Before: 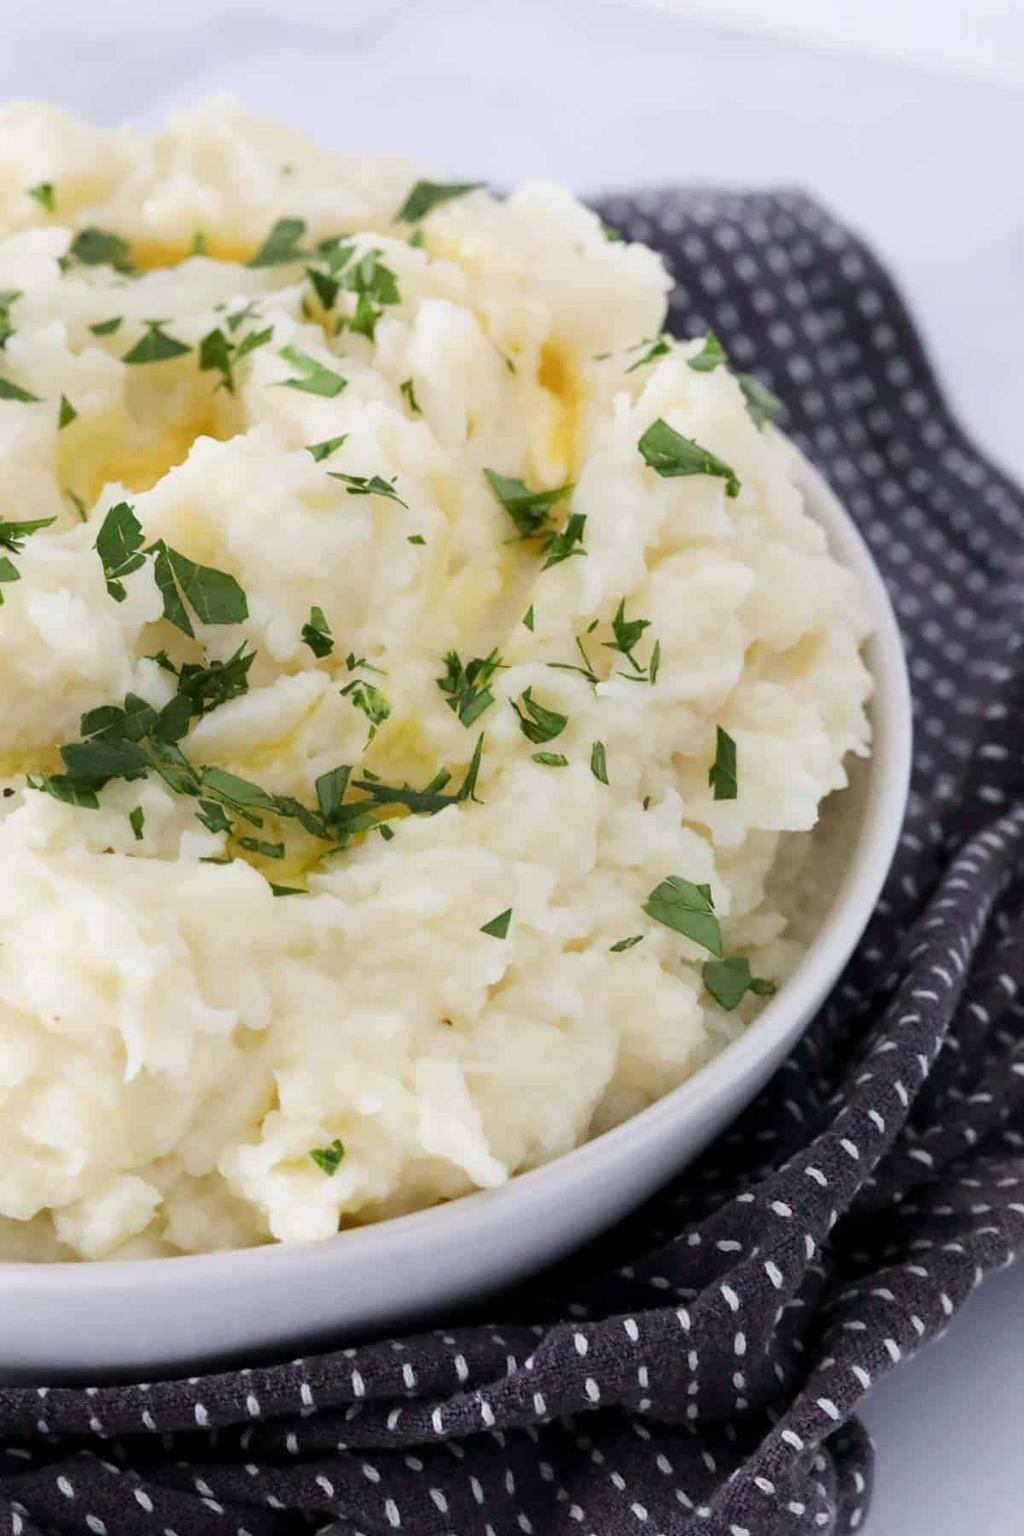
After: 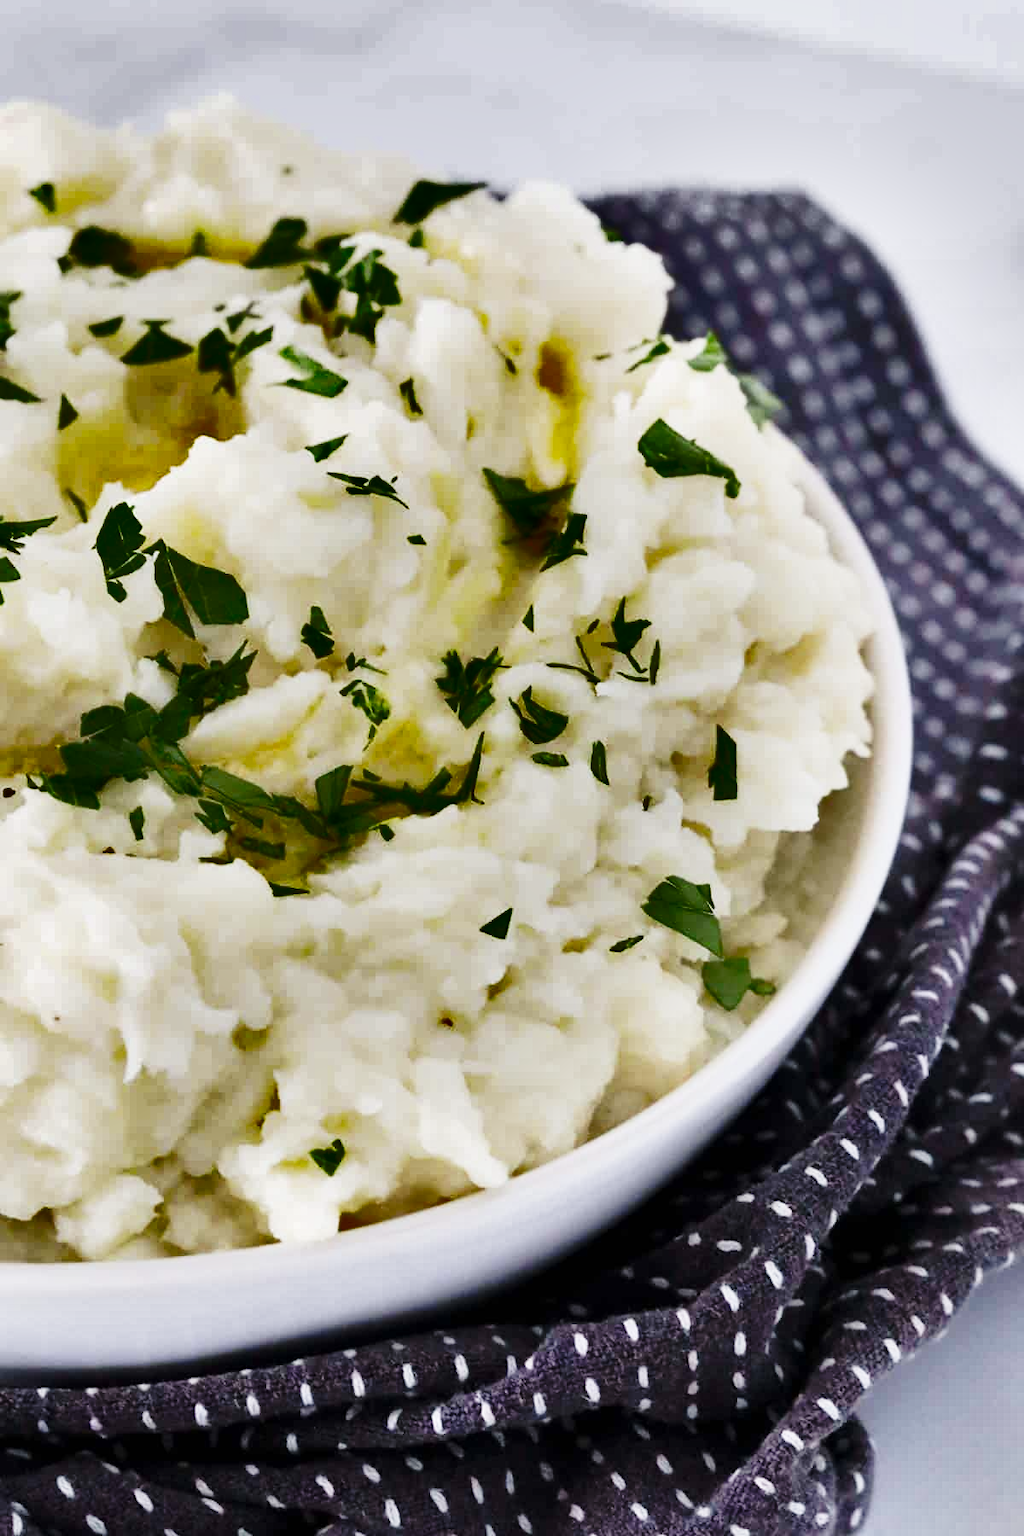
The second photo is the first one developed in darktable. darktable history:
shadows and highlights: shadows 20.91, highlights -82.73, soften with gaussian
color balance: mode lift, gamma, gain (sRGB)
base curve: curves: ch0 [(0, 0) (0.028, 0.03) (0.121, 0.232) (0.46, 0.748) (0.859, 0.968) (1, 1)], preserve colors none
